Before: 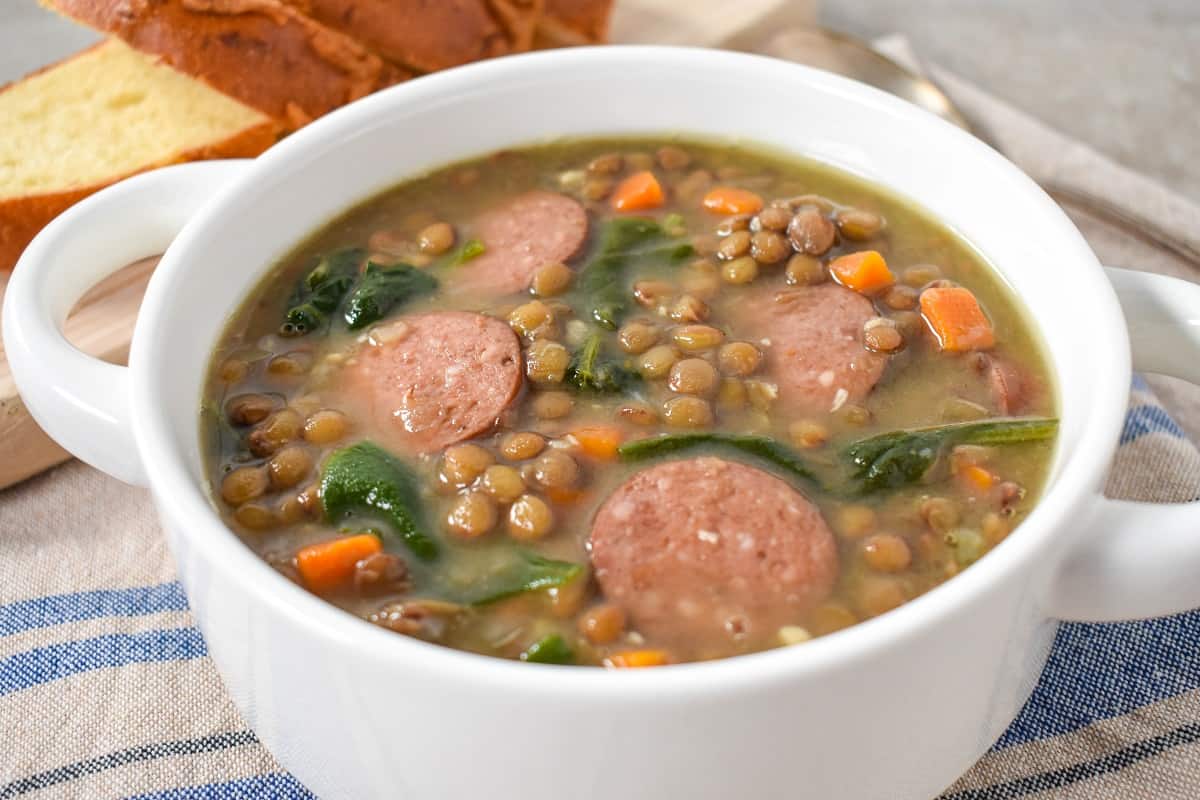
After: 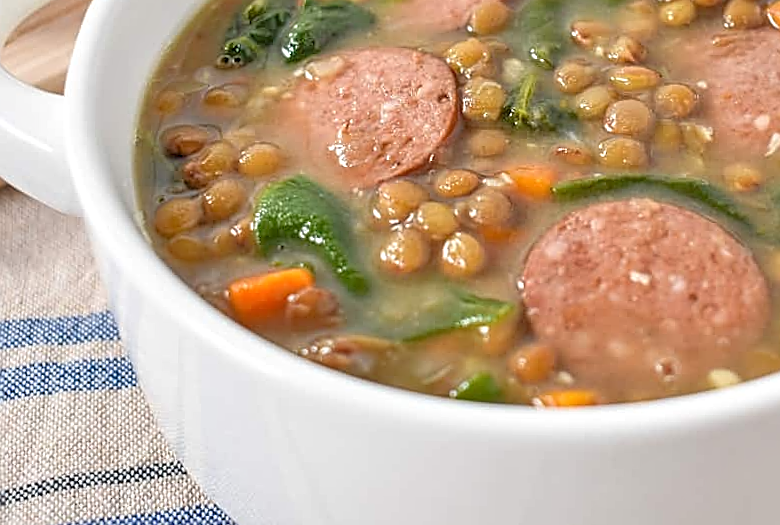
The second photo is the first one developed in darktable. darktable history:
contrast equalizer: y [[0.502, 0.505, 0.512, 0.529, 0.564, 0.588], [0.5 ×6], [0.502, 0.505, 0.512, 0.529, 0.564, 0.588], [0, 0.001, 0.001, 0.004, 0.008, 0.011], [0, 0.001, 0.001, 0.004, 0.008, 0.011]]
crop and rotate: angle -1.25°, left 4.048%, top 32.137%, right 28.779%
sharpen: on, module defaults
tone equalizer: -7 EV 0.154 EV, -6 EV 0.583 EV, -5 EV 1.15 EV, -4 EV 1.32 EV, -3 EV 1.13 EV, -2 EV 0.6 EV, -1 EV 0.157 EV
levels: mode automatic, levels [0, 0.374, 0.749]
